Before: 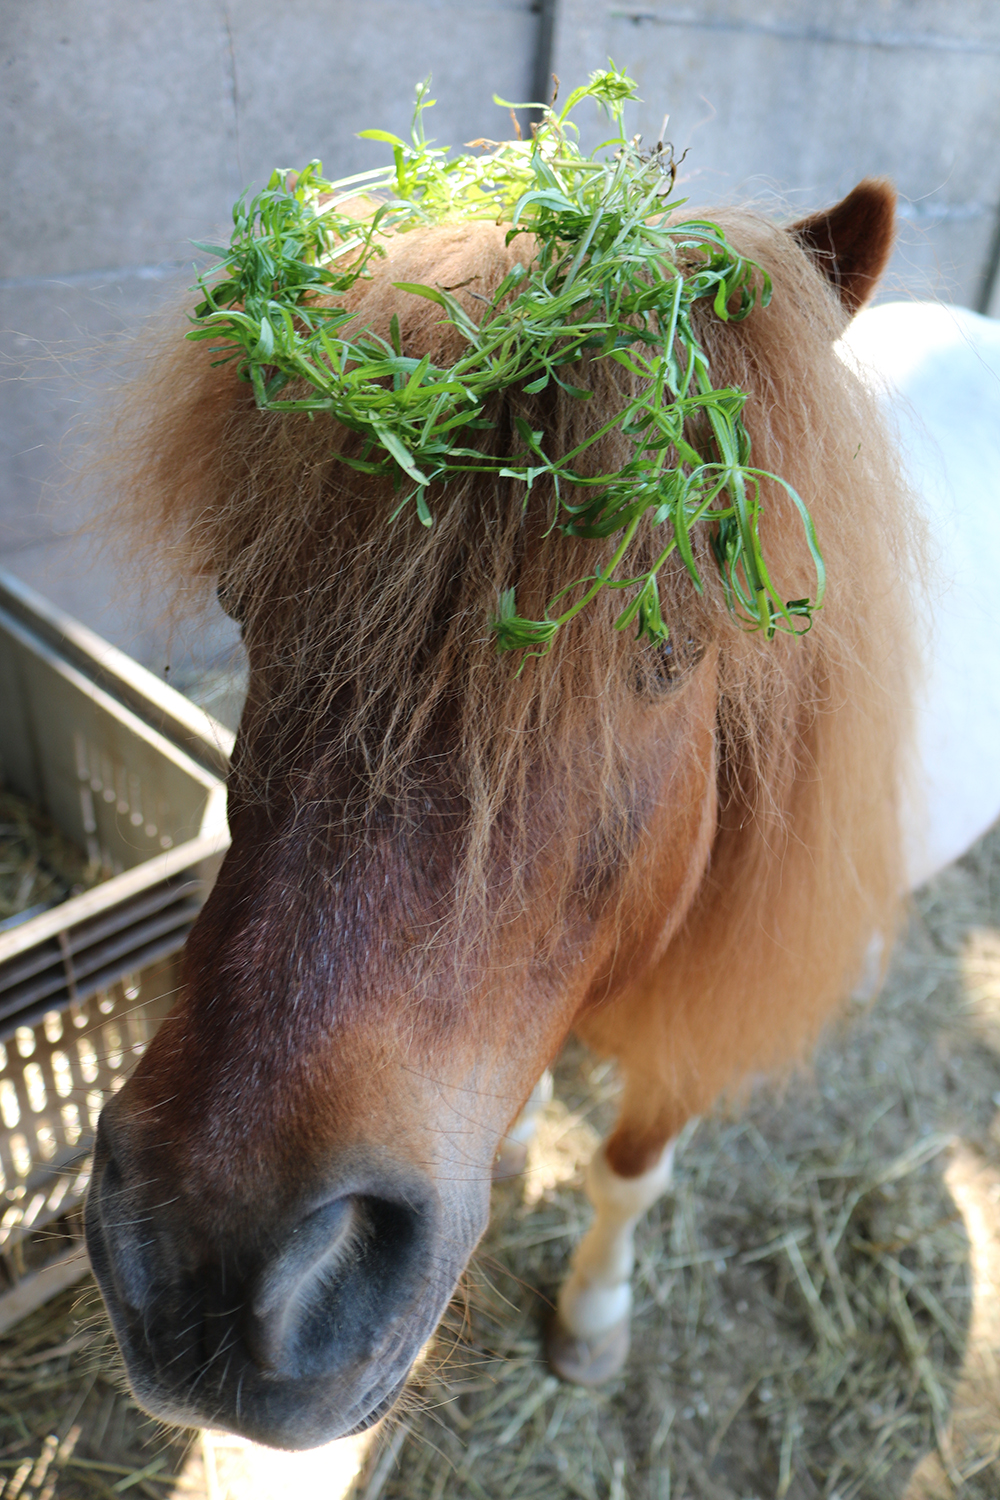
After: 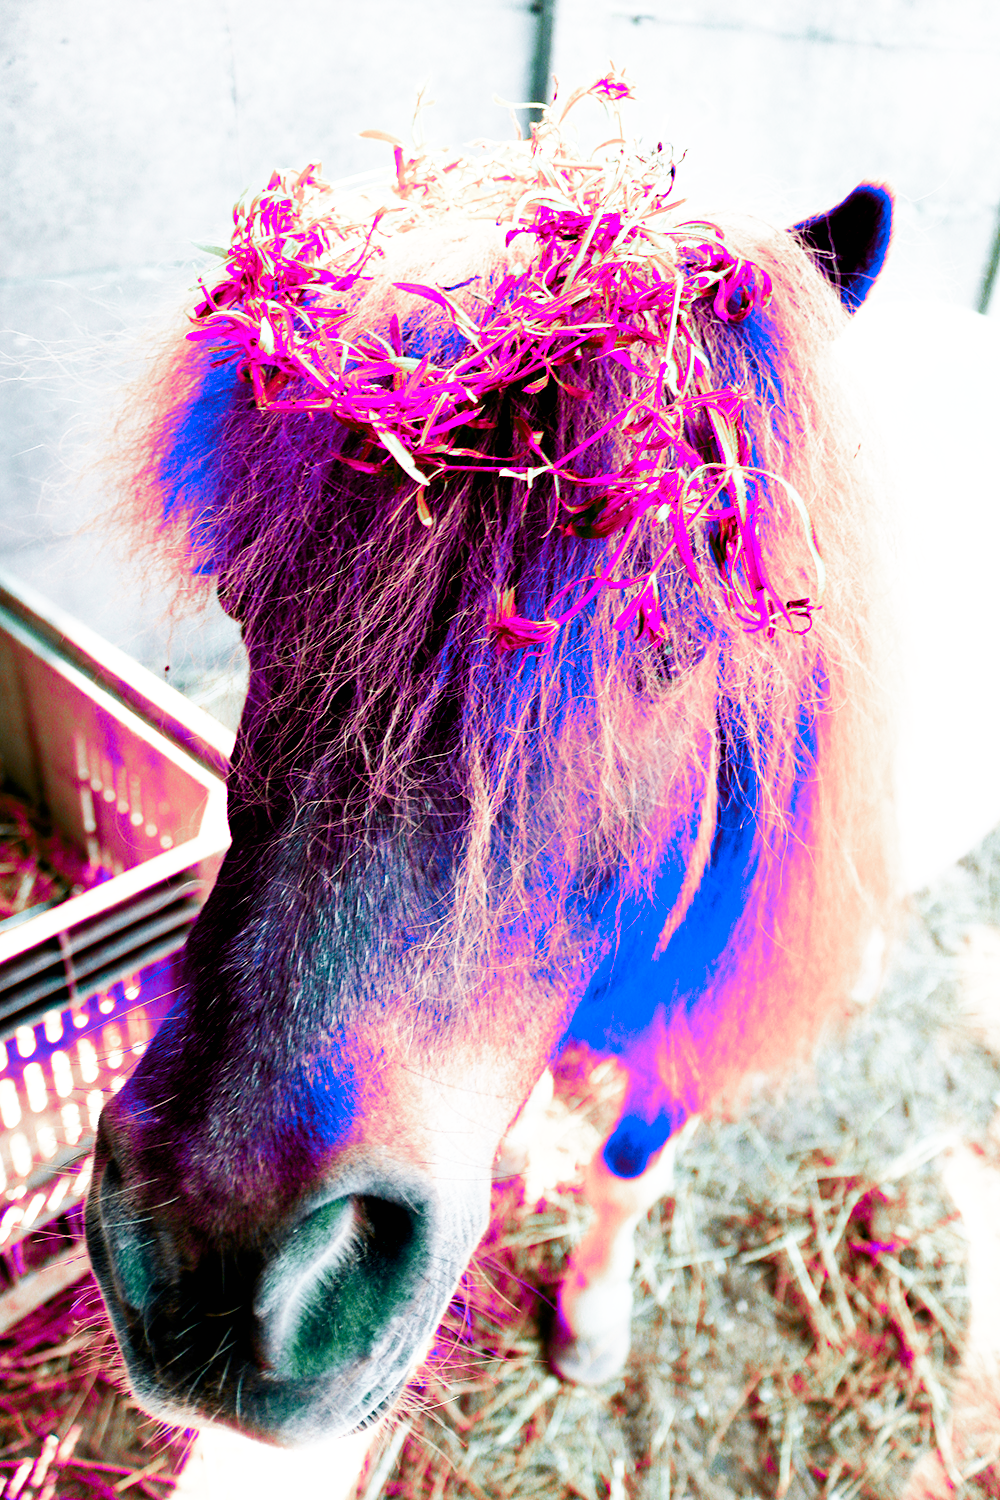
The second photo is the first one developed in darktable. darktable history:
color zones: curves: ch0 [(0.826, 0.353)]; ch1 [(0.242, 0.647) (0.889, 0.342)]; ch2 [(0.246, 0.089) (0.969, 0.068)]
base curve: curves: ch0 [(0, 0) (0.007, 0.004) (0.027, 0.03) (0.046, 0.07) (0.207, 0.54) (0.442, 0.872) (0.673, 0.972) (1, 1)], preserve colors none
exposure: black level correction 0.001, exposure 0.5 EV, compensate exposure bias true, compensate highlight preservation false
color balance rgb: shadows lift › luminance -9.41%, highlights gain › luminance 17.6%, global offset › luminance -1.45%, perceptual saturation grading › highlights -17.77%, perceptual saturation grading › mid-tones 33.1%, perceptual saturation grading › shadows 50.52%, global vibrance 24.22%
